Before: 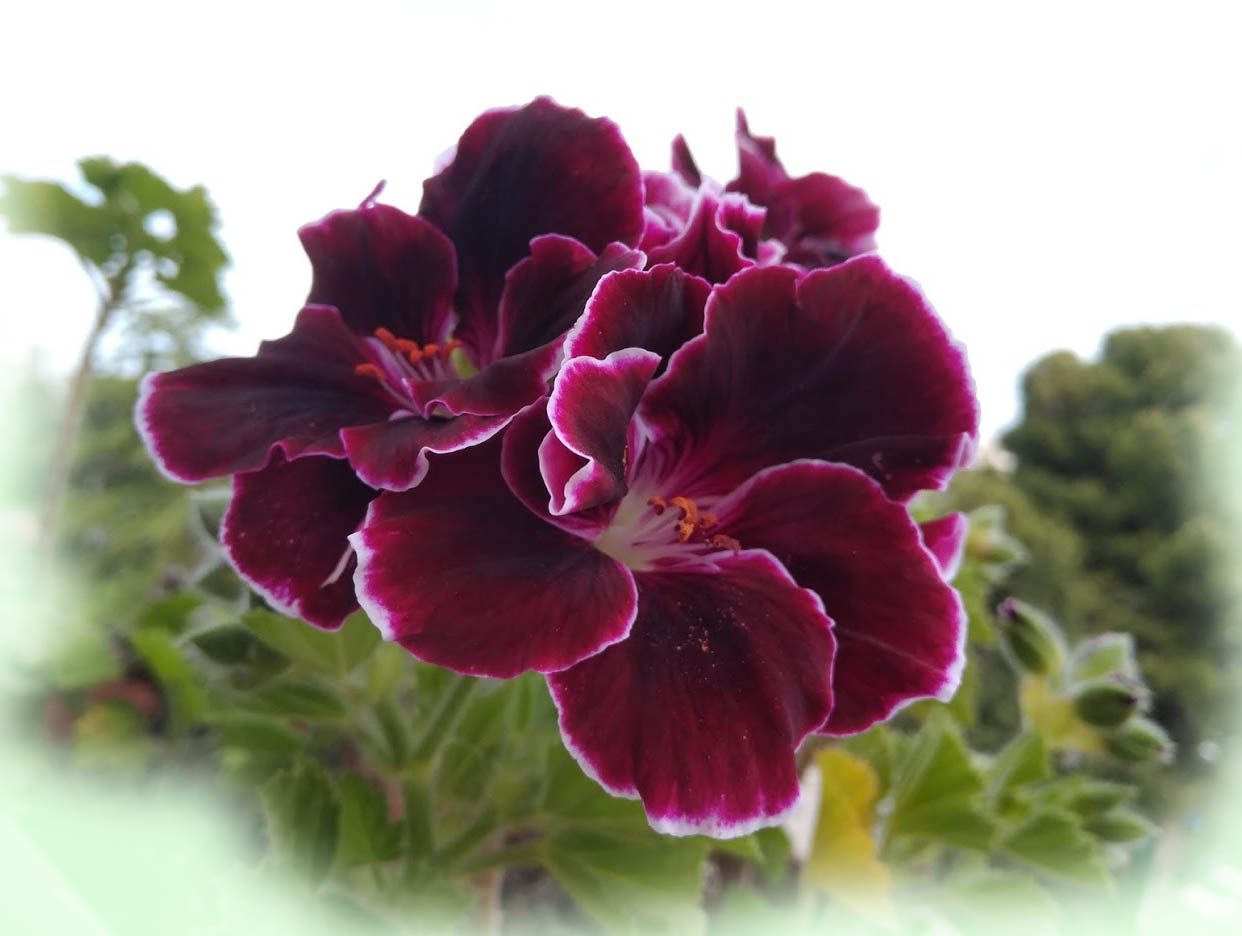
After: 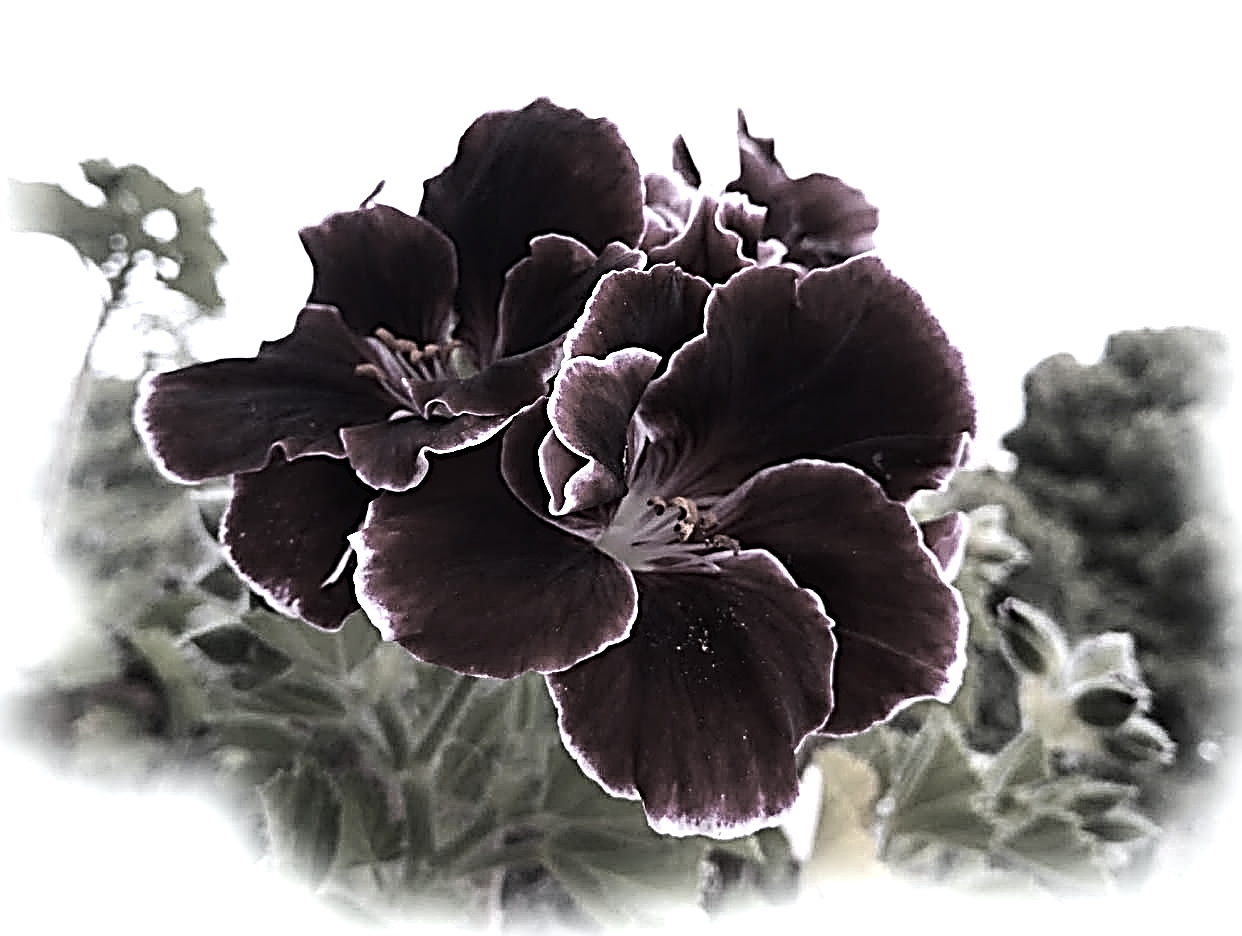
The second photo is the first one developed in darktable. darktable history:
white balance: red 1.042, blue 1.17
color correction: saturation 0.2
vignetting: on, module defaults
sharpen: radius 3.158, amount 1.731
tone equalizer: -8 EV -1.08 EV, -7 EV -1.01 EV, -6 EV -0.867 EV, -5 EV -0.578 EV, -3 EV 0.578 EV, -2 EV 0.867 EV, -1 EV 1.01 EV, +0 EV 1.08 EV, edges refinement/feathering 500, mask exposure compensation -1.57 EV, preserve details no
